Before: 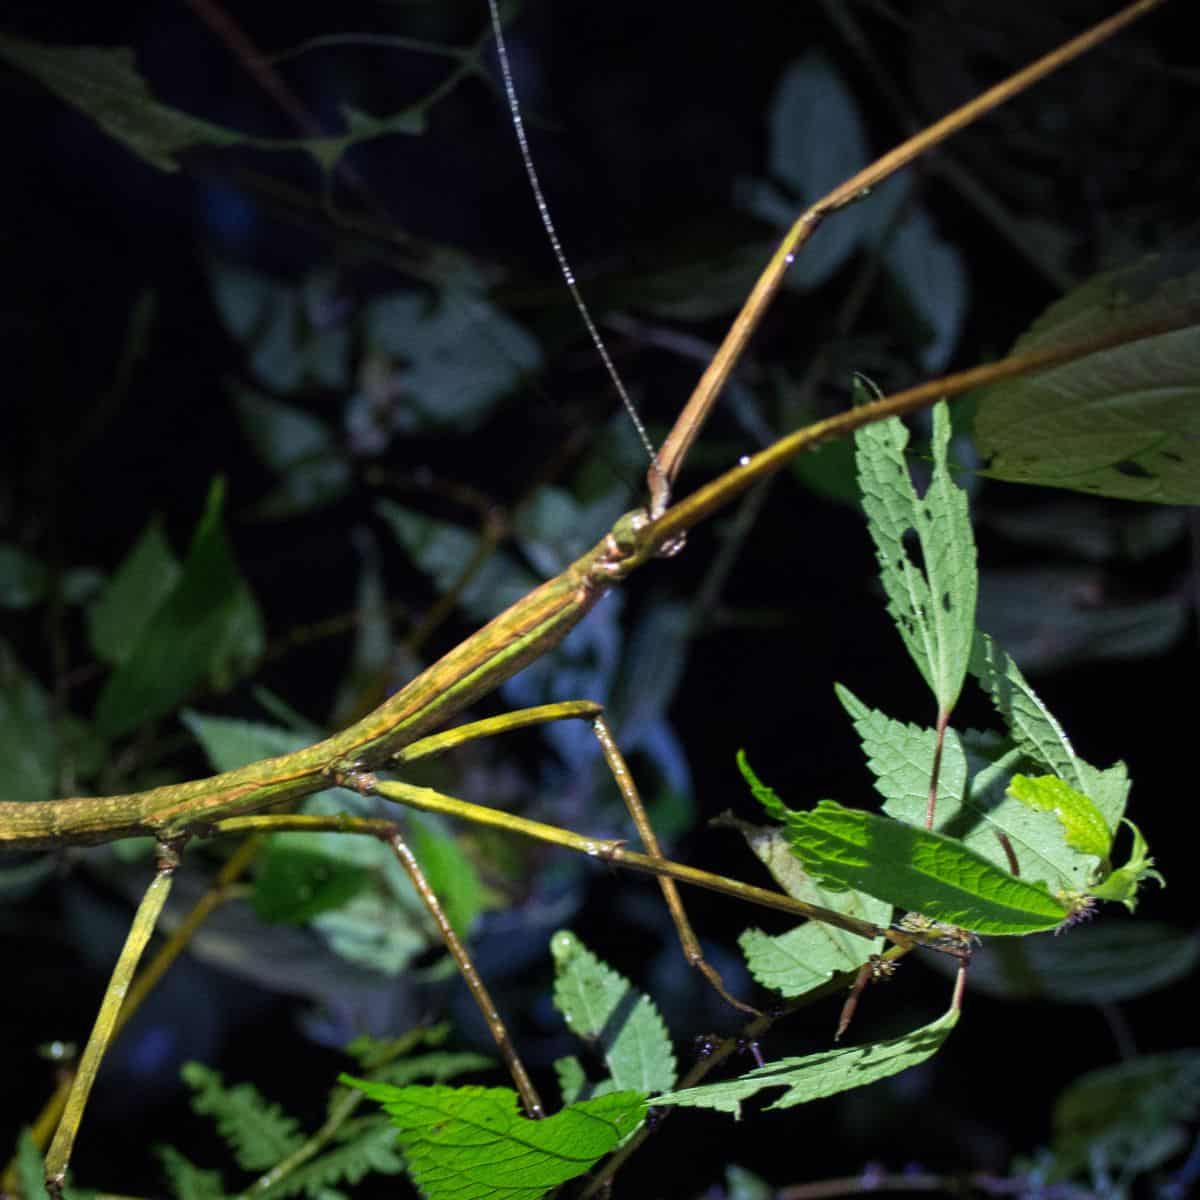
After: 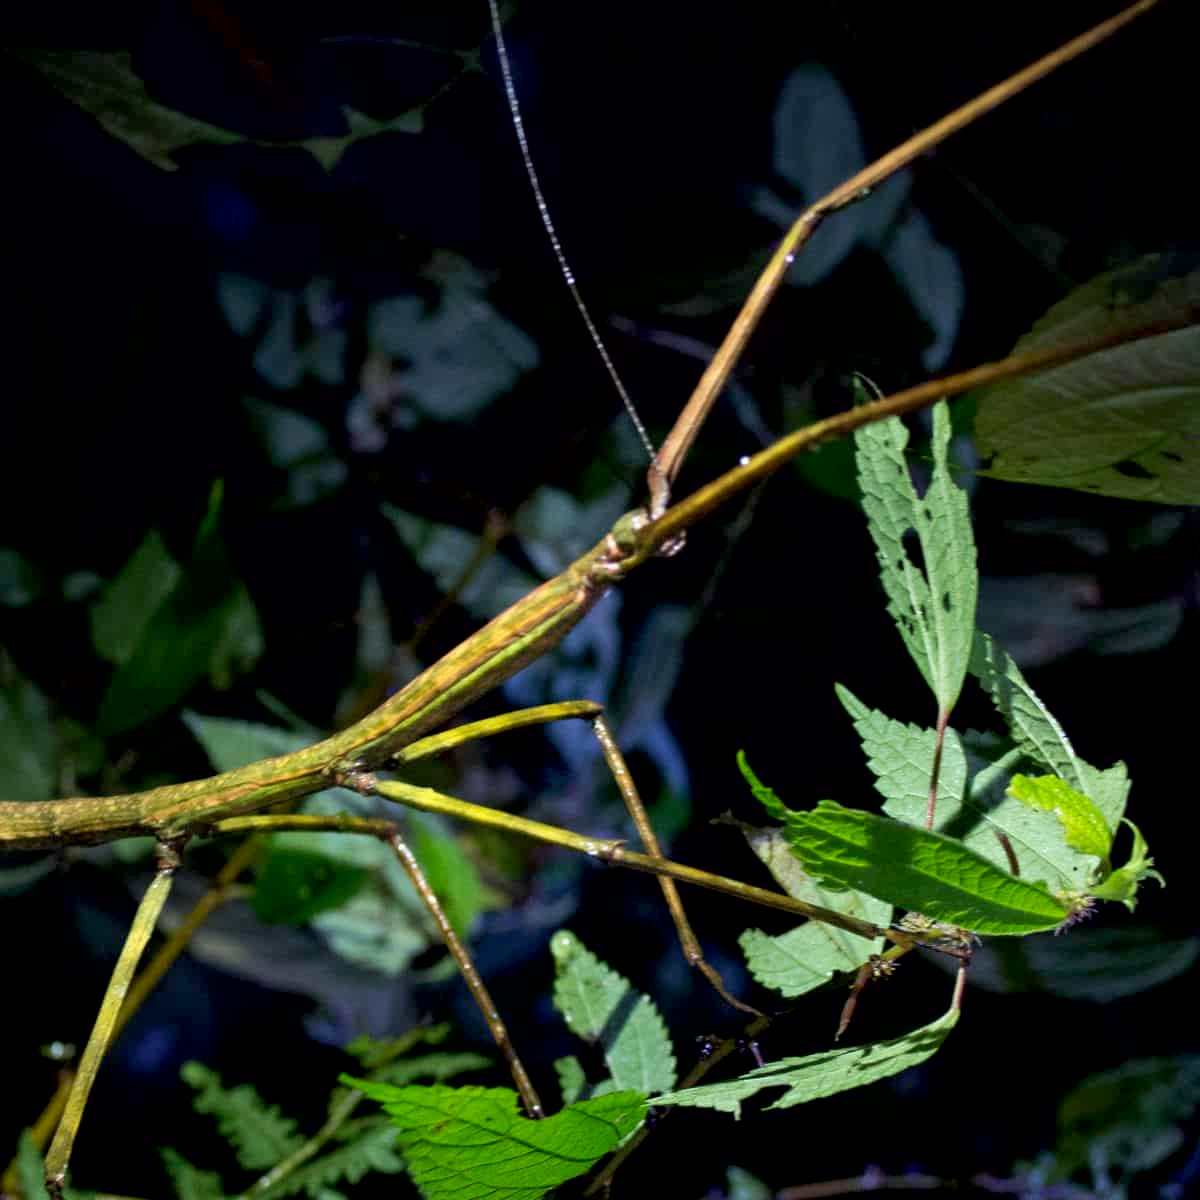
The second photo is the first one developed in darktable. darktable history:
local contrast: mode bilateral grid, contrast 16, coarseness 36, detail 105%, midtone range 0.2
exposure: black level correction 0.009, exposure 0.016 EV, compensate highlight preservation false
